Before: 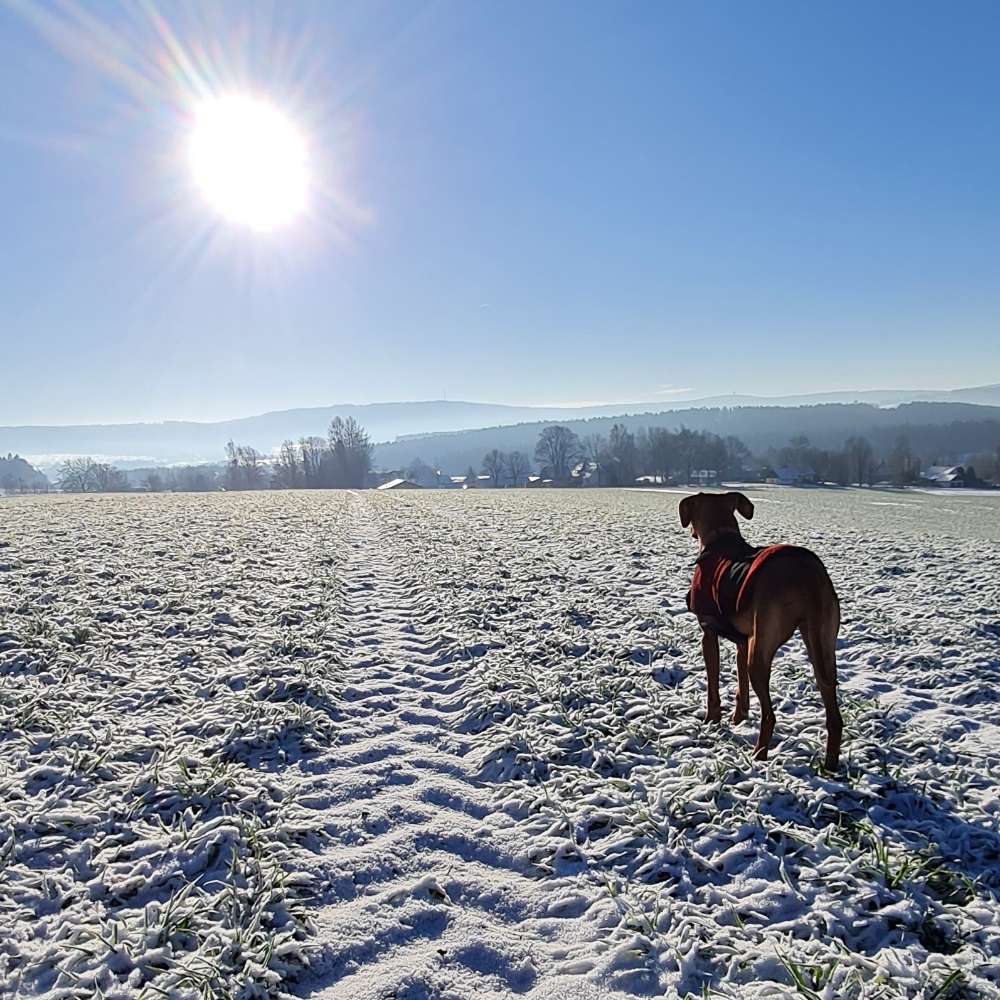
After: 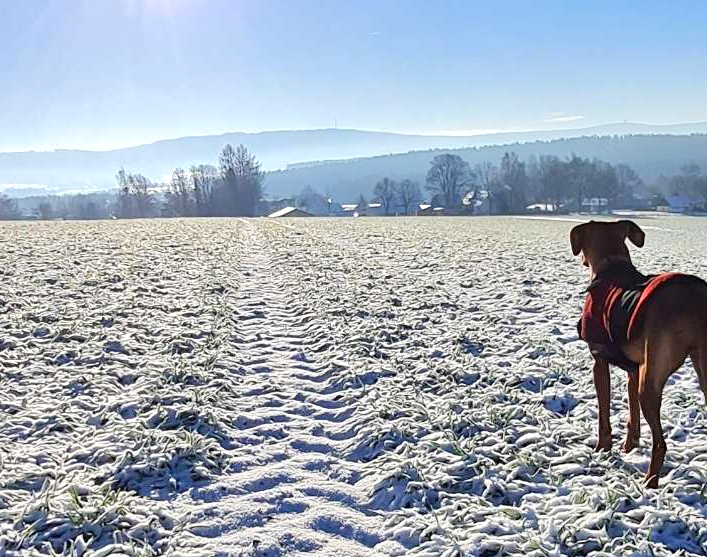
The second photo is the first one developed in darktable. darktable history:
base curve: curves: ch0 [(0, 0) (0.158, 0.273) (0.879, 0.895) (1, 1)]
exposure: exposure 0.299 EV, compensate highlight preservation false
shadows and highlights: low approximation 0.01, soften with gaussian
crop: left 10.91%, top 27.244%, right 18.295%, bottom 16.959%
